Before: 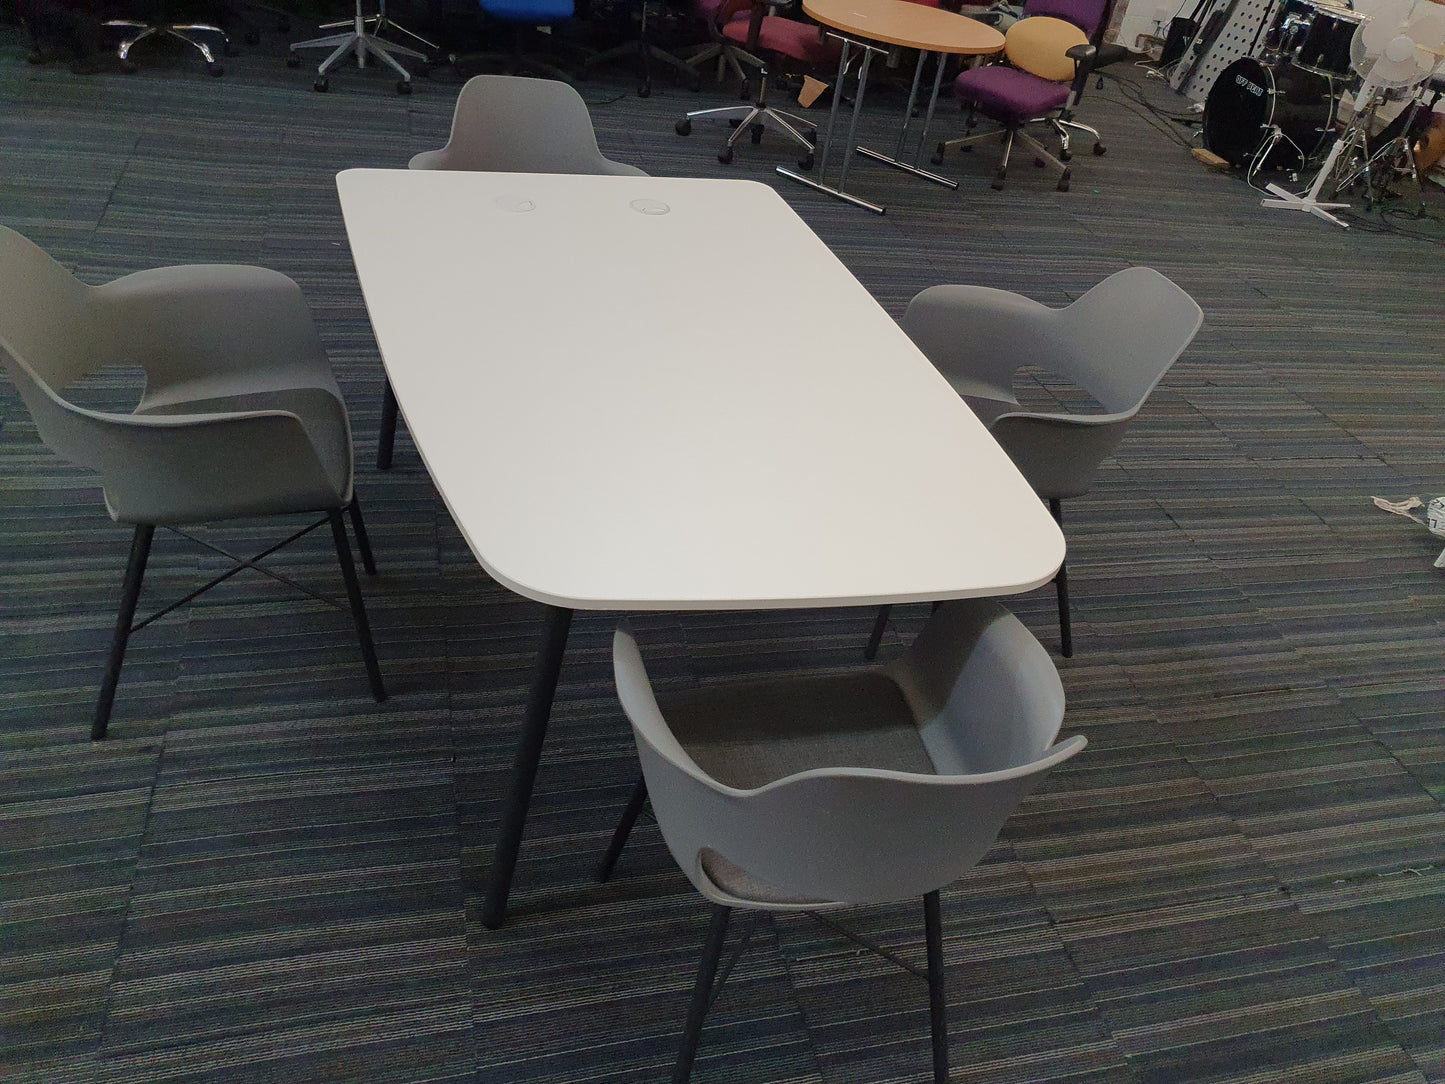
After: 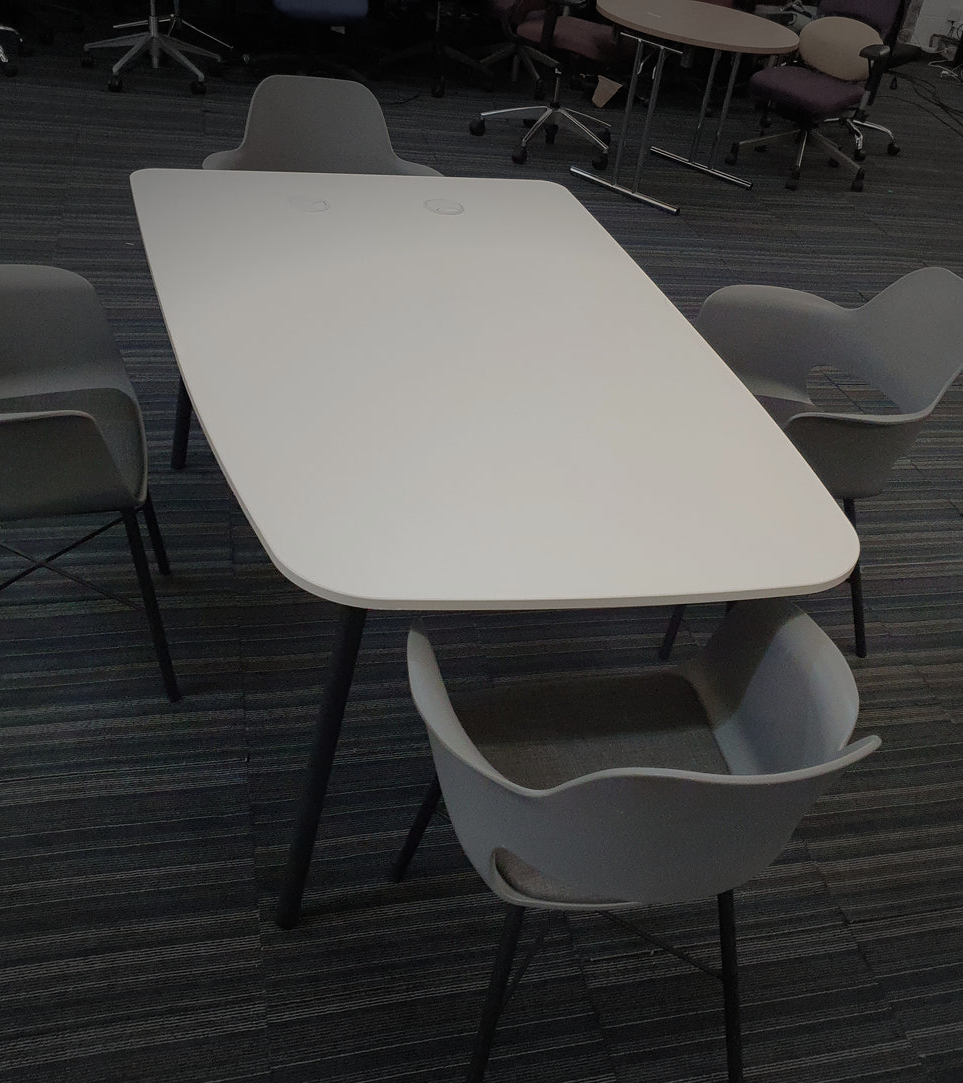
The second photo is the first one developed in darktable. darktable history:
vignetting: fall-off start 79.43%, saturation -0.649, width/height ratio 1.327, unbound false
exposure: exposure -0.492 EV, compensate highlight preservation false
rotate and perspective: crop left 0, crop top 0
tone equalizer: on, module defaults
contrast brightness saturation: saturation -0.05
crop and rotate: left 14.292%, right 19.041%
